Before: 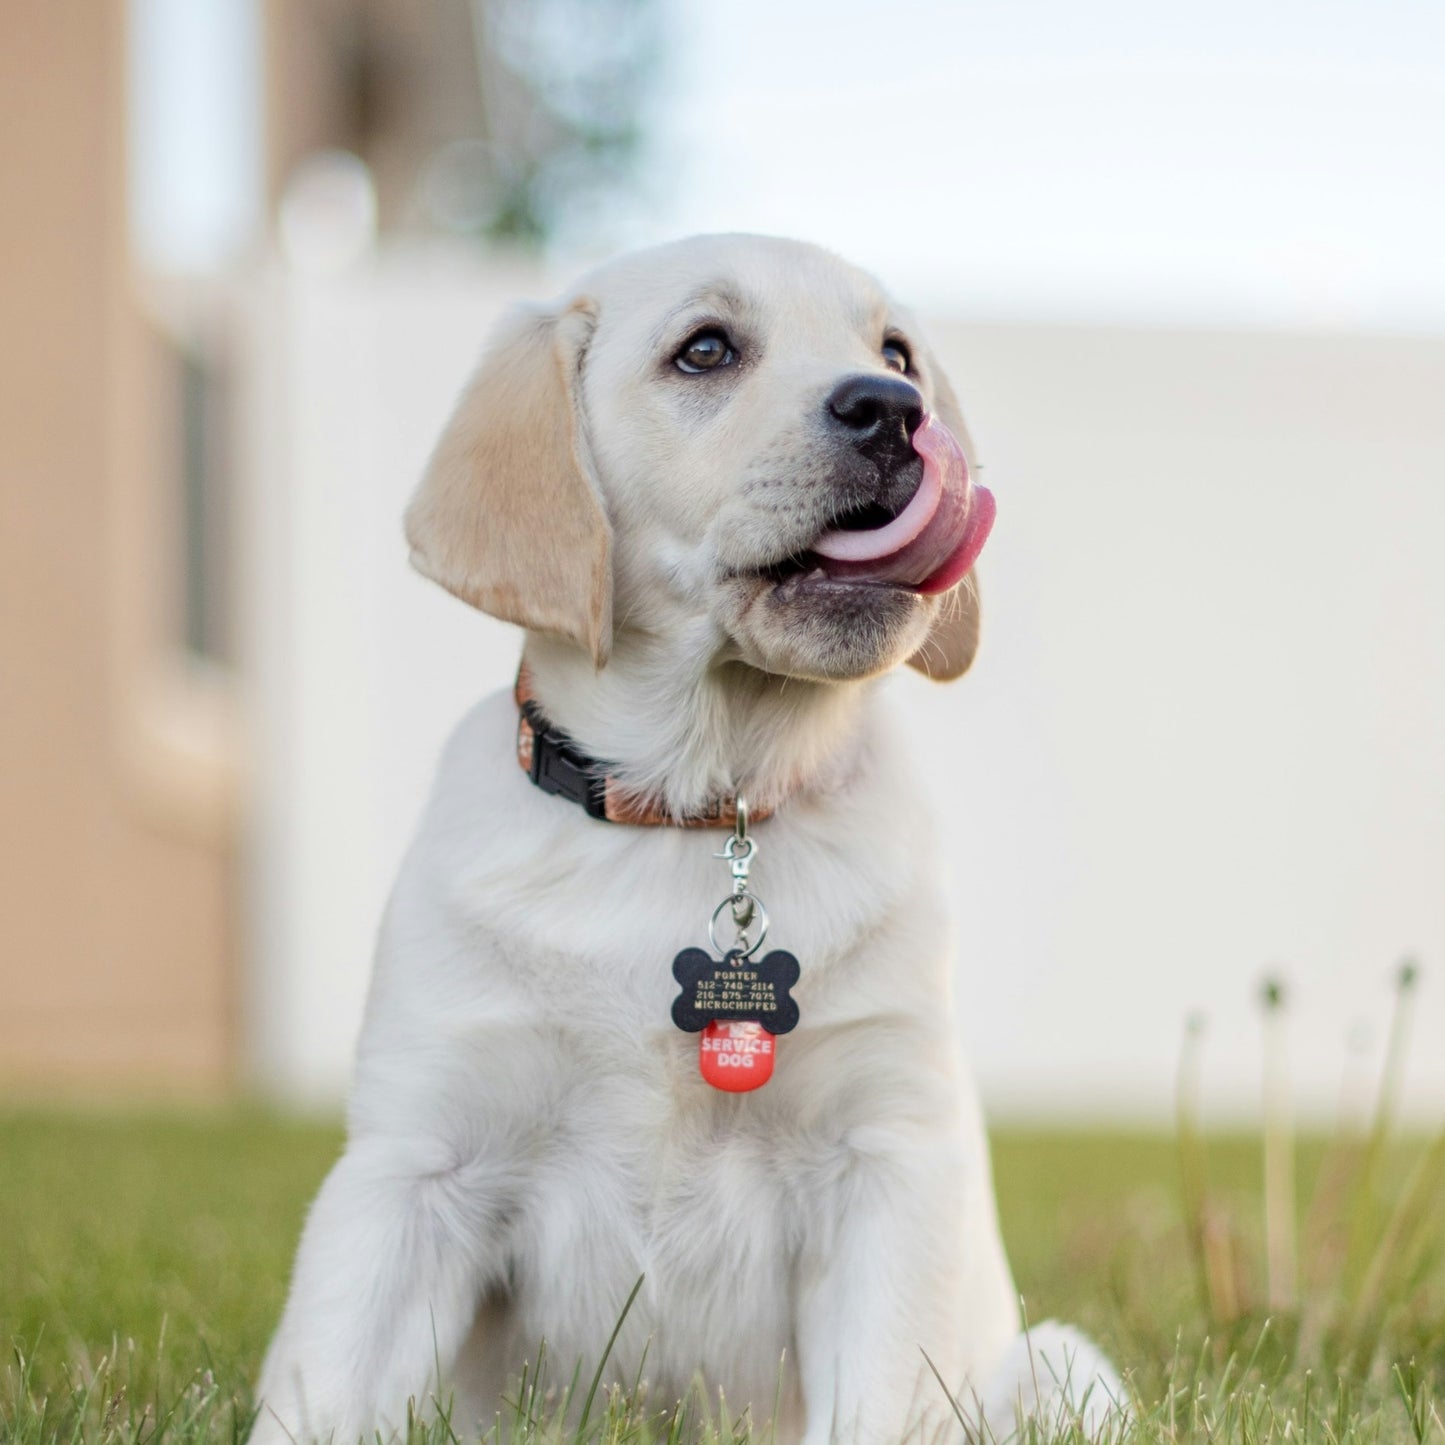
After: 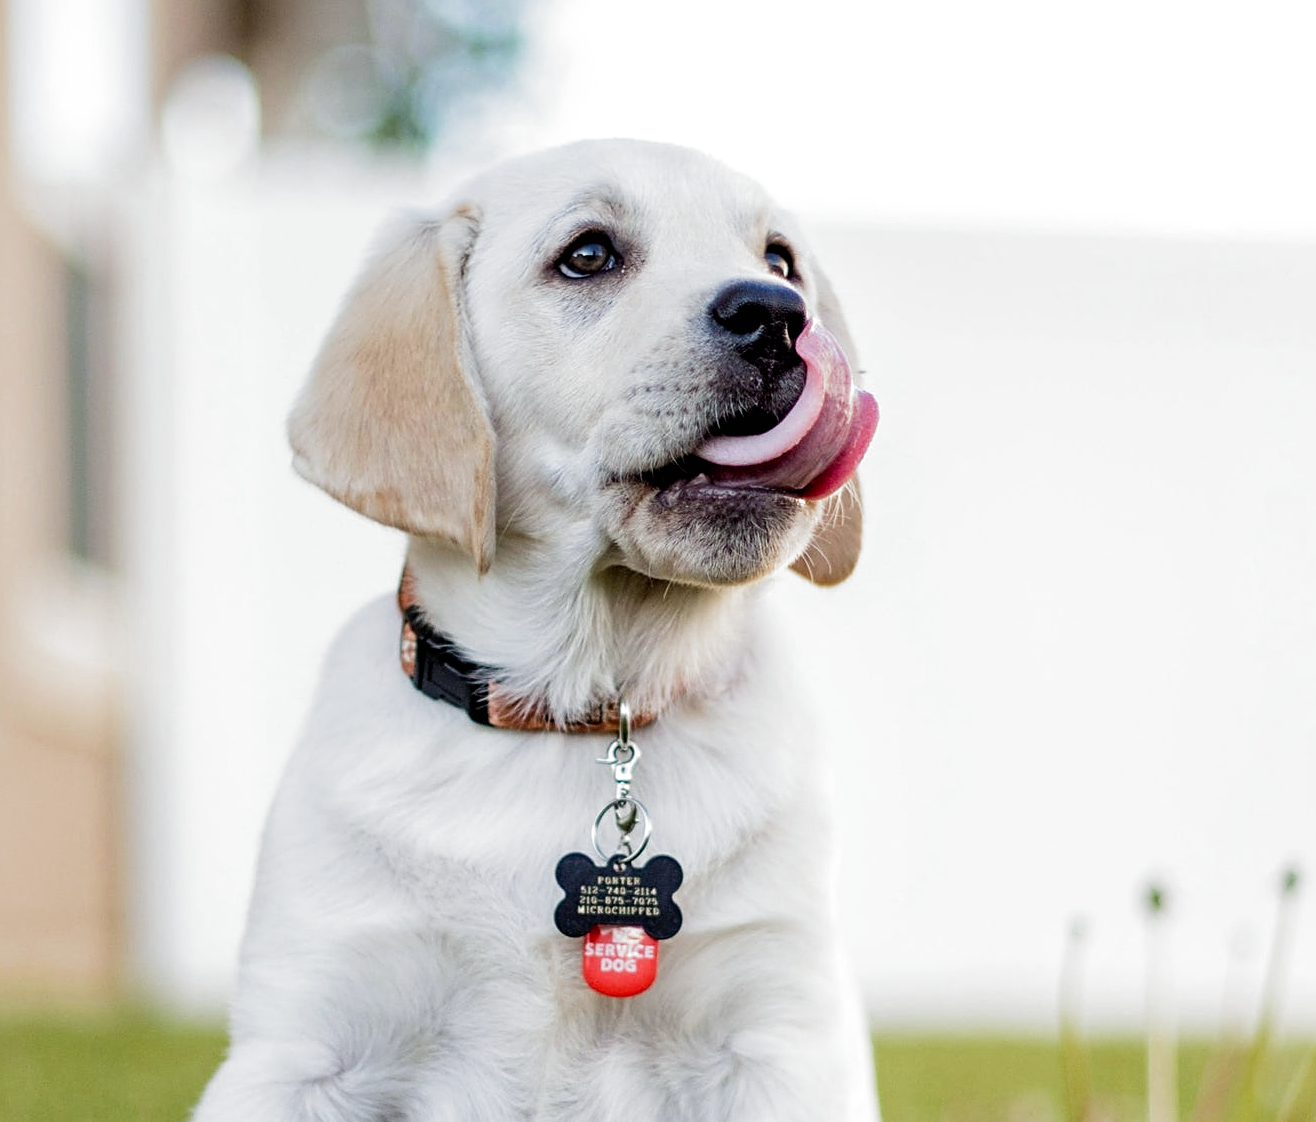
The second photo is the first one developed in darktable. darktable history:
white balance: red 0.98, blue 1.034
sharpen: on, module defaults
filmic rgb: black relative exposure -8.2 EV, white relative exposure 2.2 EV, threshold 3 EV, hardness 7.11, latitude 75%, contrast 1.325, highlights saturation mix -2%, shadows ↔ highlights balance 30%, preserve chrominance no, color science v5 (2021), contrast in shadows safe, contrast in highlights safe, enable highlight reconstruction true
crop: left 8.155%, top 6.611%, bottom 15.385%
